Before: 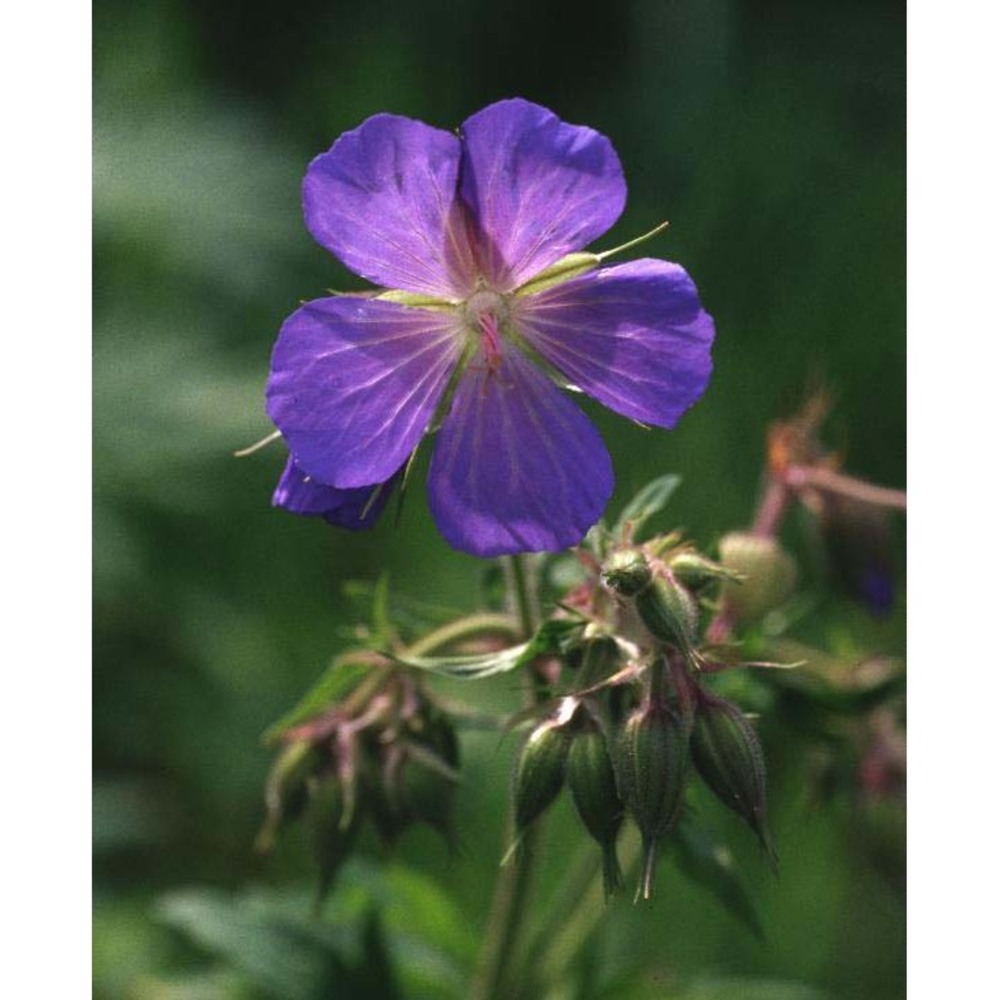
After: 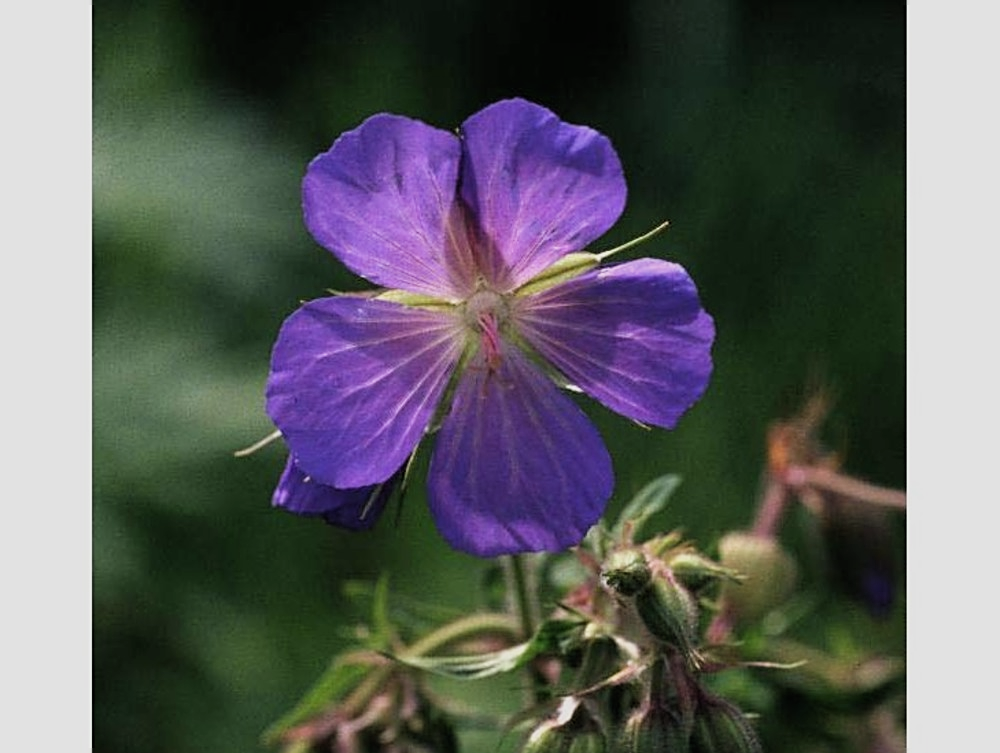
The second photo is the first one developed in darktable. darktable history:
crop: bottom 24.627%
exposure: exposure -0.155 EV, compensate highlight preservation false
filmic rgb: middle gray luminance 9.48%, black relative exposure -10.6 EV, white relative exposure 3.44 EV, target black luminance 0%, hardness 5.98, latitude 59.49%, contrast 1.088, highlights saturation mix 4.16%, shadows ↔ highlights balance 28.86%
sharpen: on, module defaults
